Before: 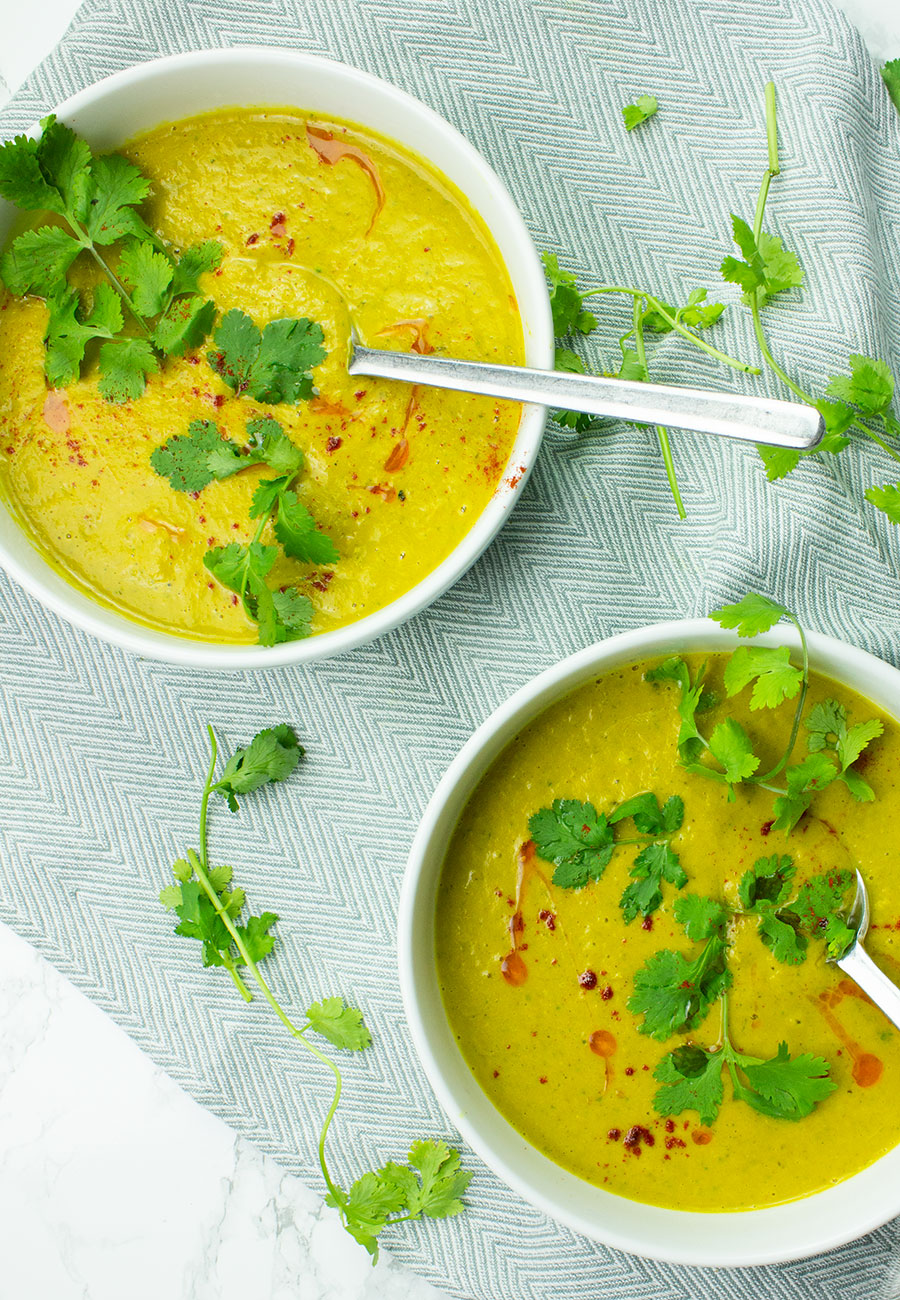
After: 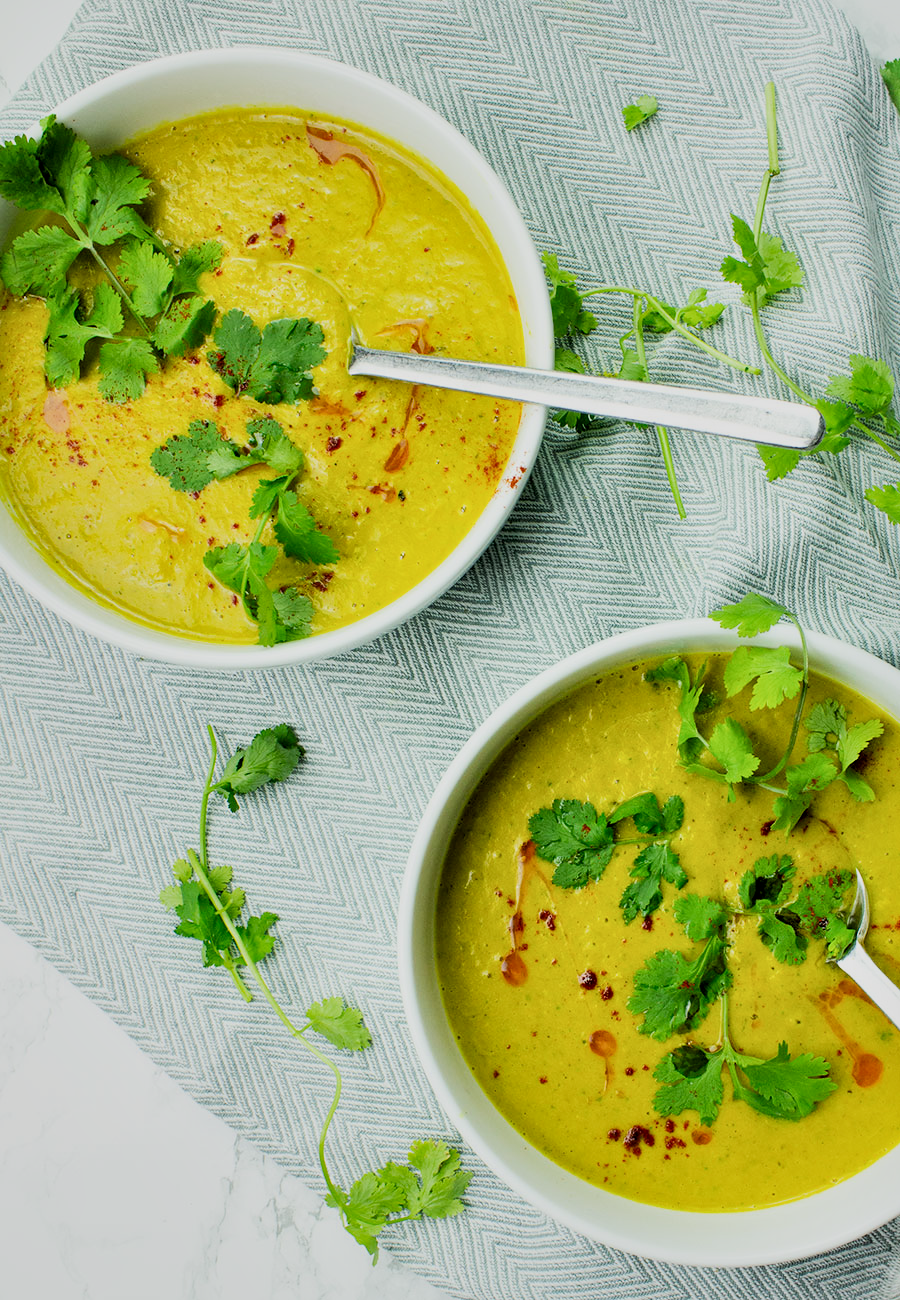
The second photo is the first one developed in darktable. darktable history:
filmic rgb: black relative exposure -4.14 EV, white relative exposure 5.1 EV, hardness 2.11, contrast 1.165
local contrast: mode bilateral grid, contrast 25, coarseness 60, detail 151%, midtone range 0.2
